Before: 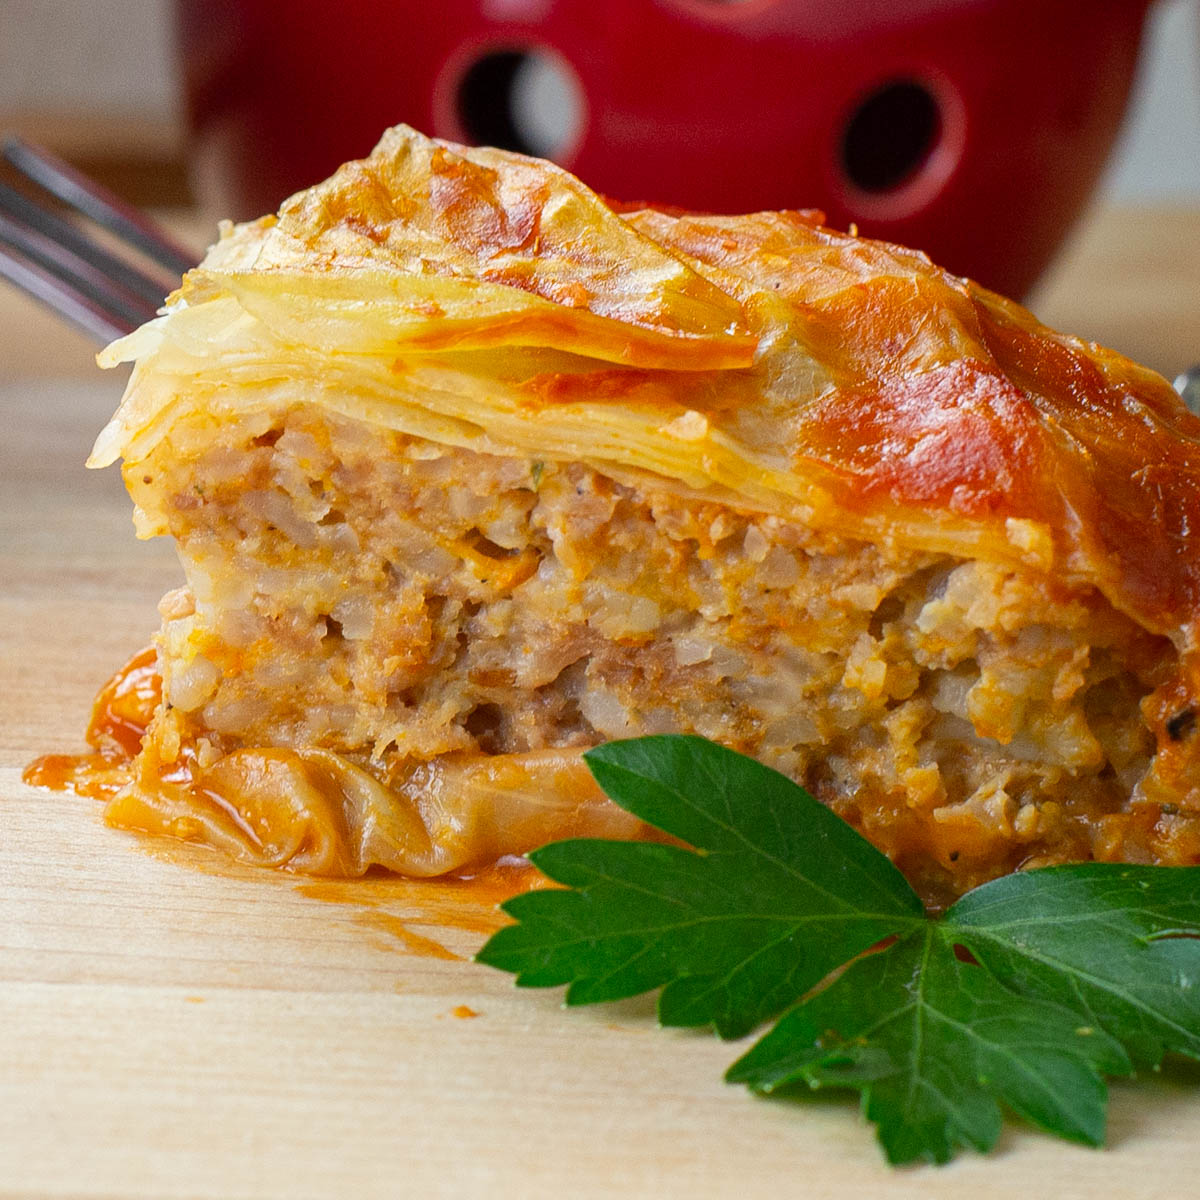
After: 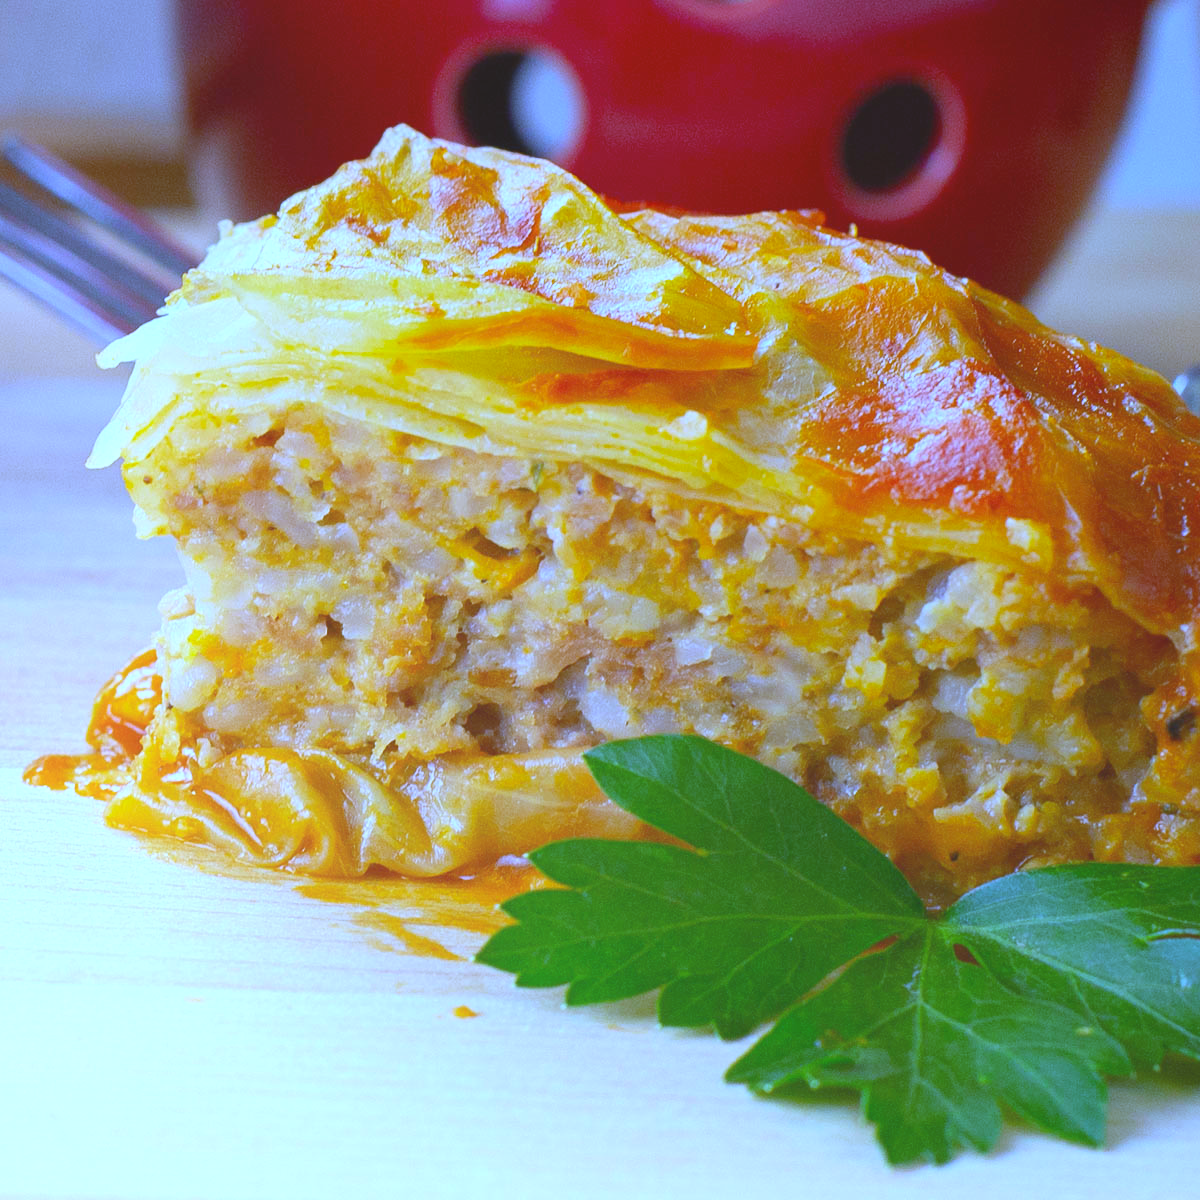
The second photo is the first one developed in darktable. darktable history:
white balance: red 0.766, blue 1.537
local contrast: detail 70%
exposure: black level correction 0, exposure 0.7 EV, compensate exposure bias true, compensate highlight preservation false
